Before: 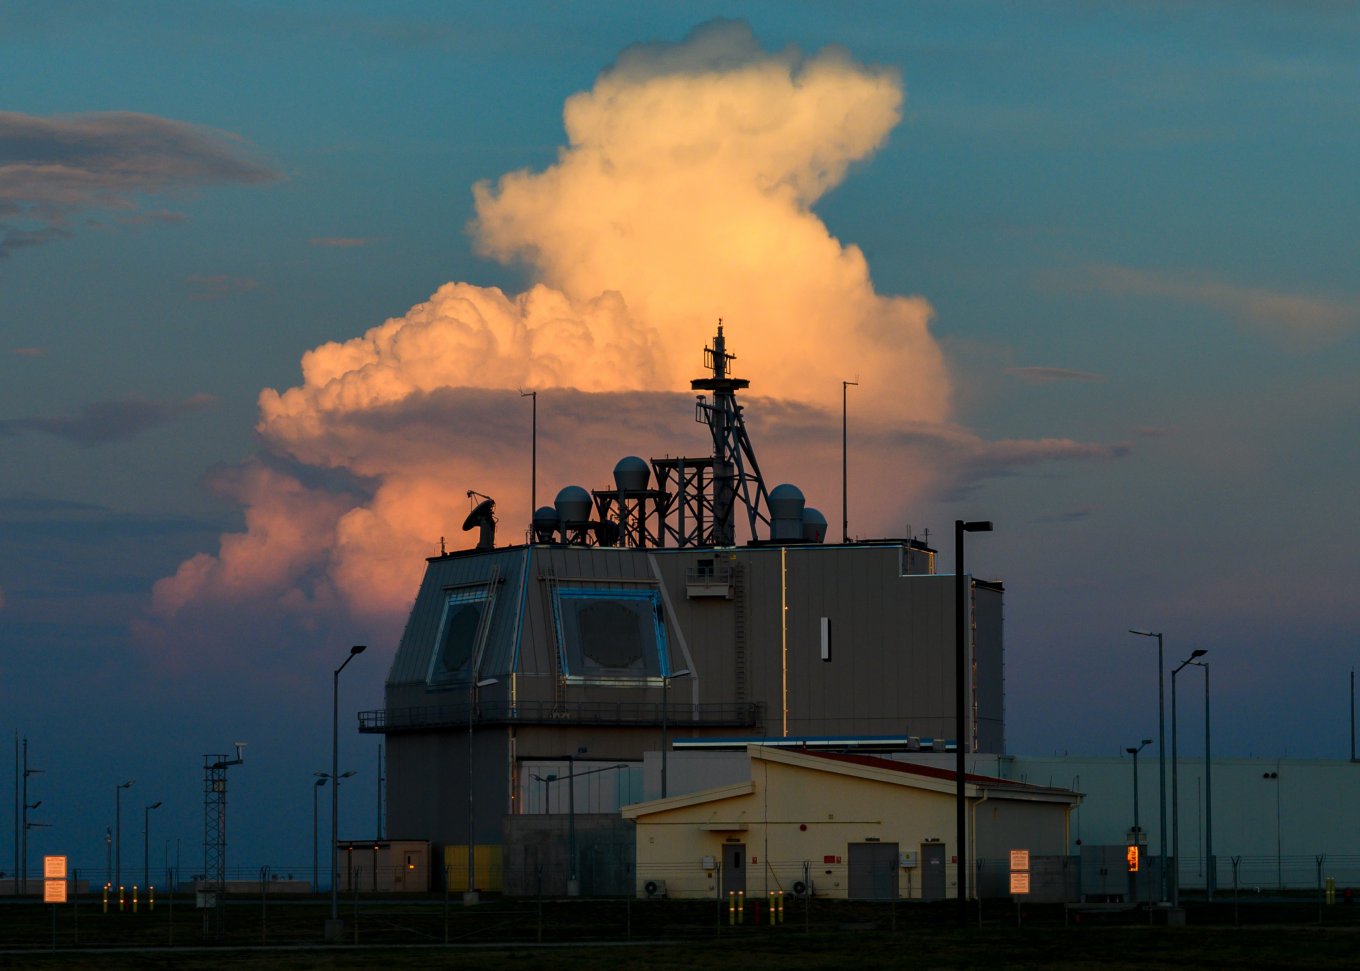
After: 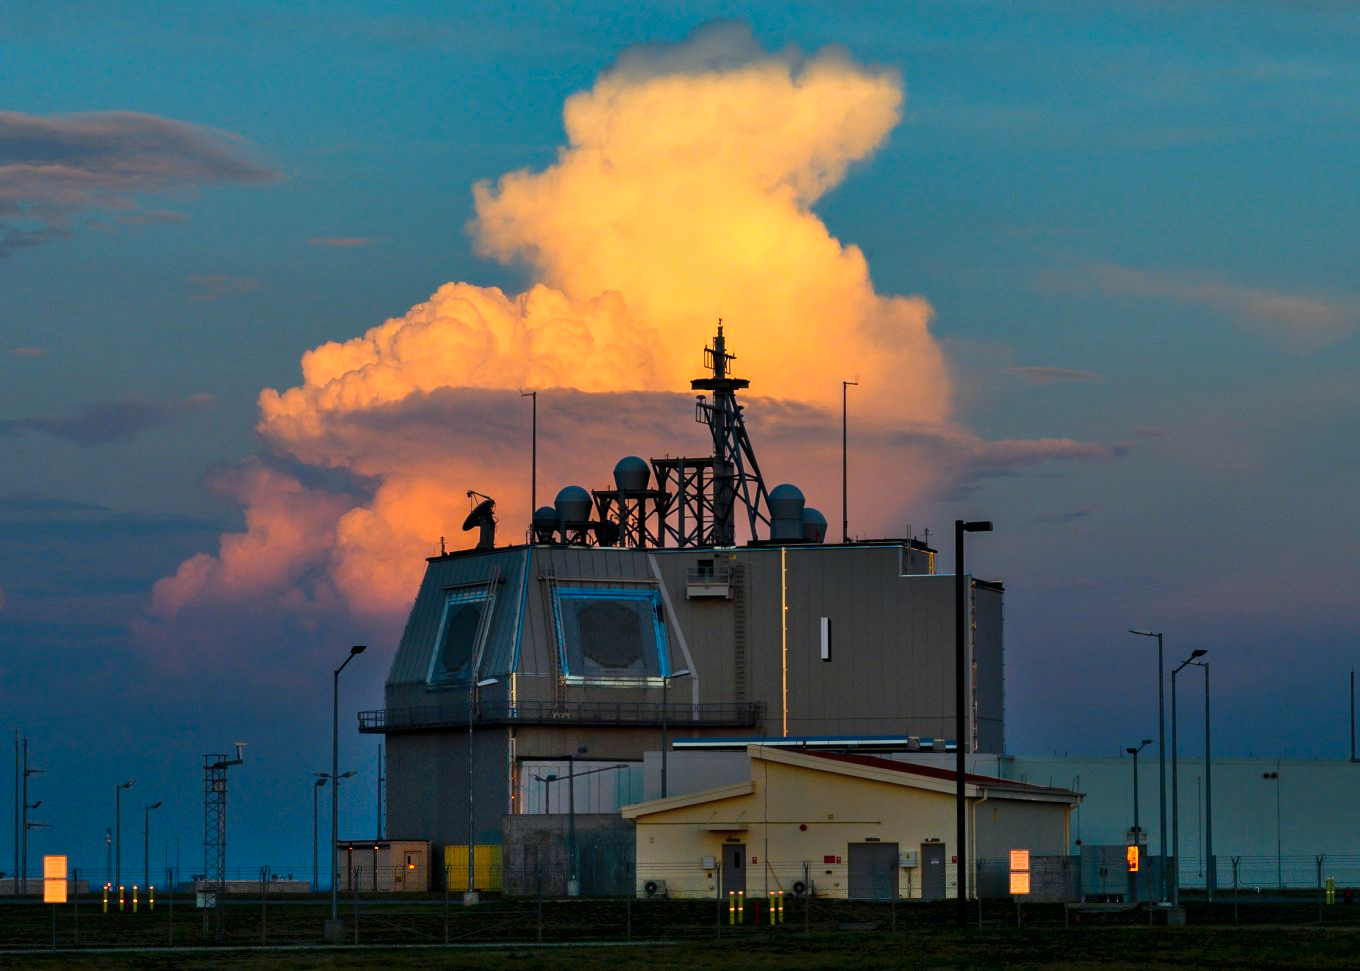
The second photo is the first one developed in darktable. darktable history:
color balance rgb: highlights gain › luminance 6.948%, highlights gain › chroma 0.914%, highlights gain › hue 48.72°, perceptual saturation grading › global saturation 31.167%
shadows and highlights: radius 45.06, white point adjustment 6.54, compress 79.83%, soften with gaussian
color correction: highlights a* -0.853, highlights b* -9.53
